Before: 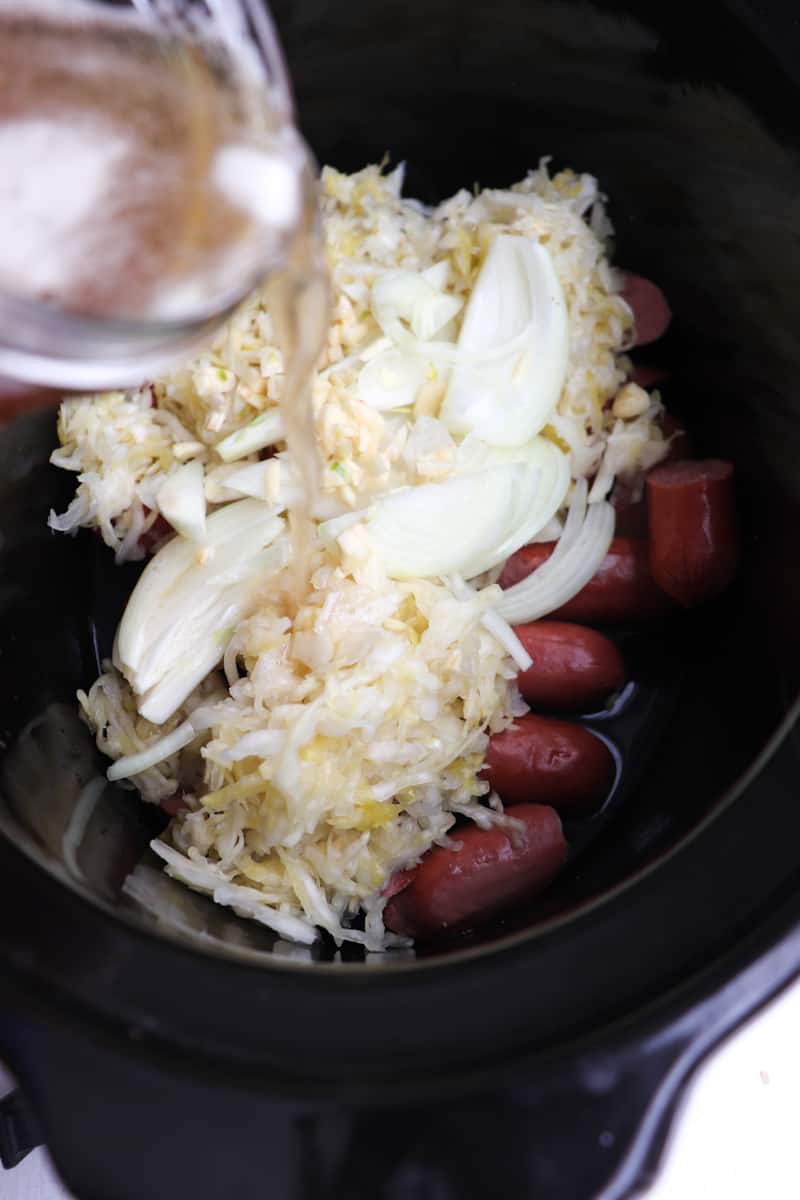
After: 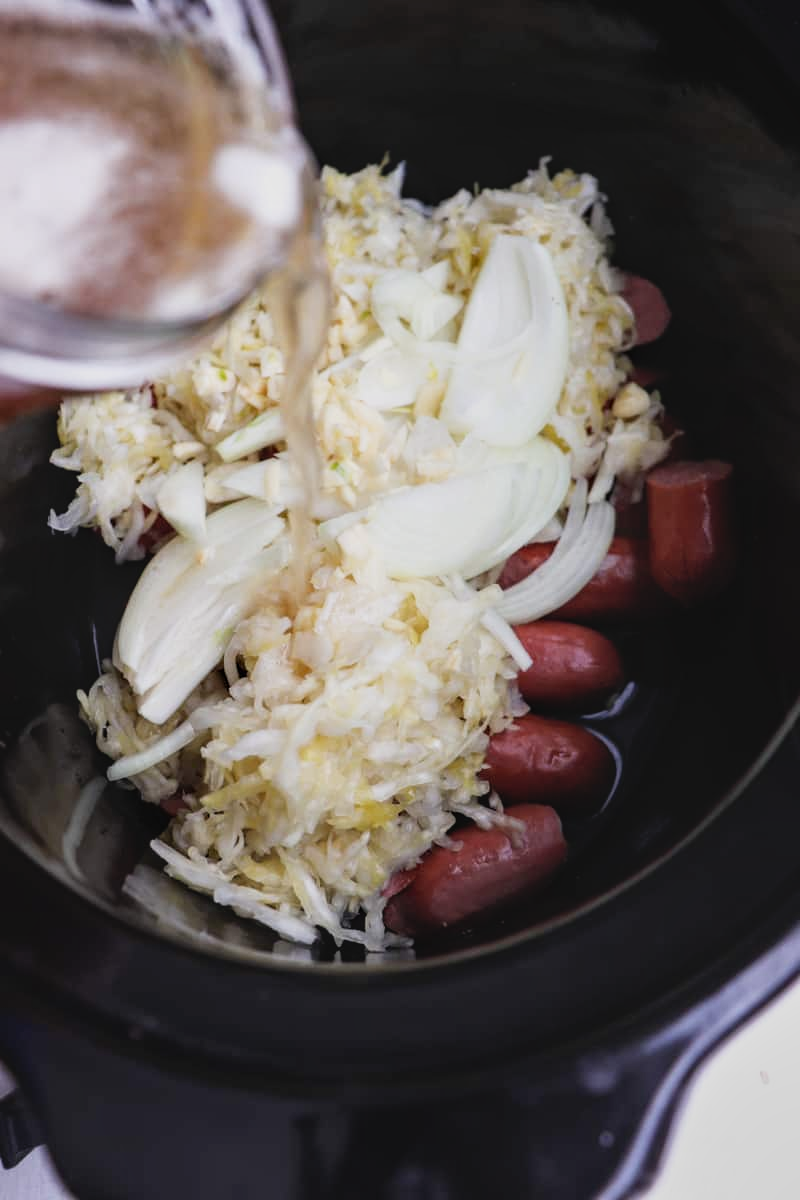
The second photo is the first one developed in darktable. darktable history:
tone curve: curves: ch0 [(0, 0.036) (0.053, 0.068) (0.211, 0.217) (0.519, 0.513) (0.847, 0.82) (0.991, 0.914)]; ch1 [(0, 0) (0.276, 0.206) (0.412, 0.353) (0.482, 0.475) (0.495, 0.5) (0.509, 0.502) (0.563, 0.57) (0.667, 0.672) (0.788, 0.809) (1, 1)]; ch2 [(0, 0) (0.438, 0.456) (0.473, 0.47) (0.503, 0.503) (0.523, 0.528) (0.562, 0.571) (0.612, 0.61) (0.679, 0.72) (1, 1)], preserve colors none
local contrast: on, module defaults
exposure: compensate exposure bias true, compensate highlight preservation false
